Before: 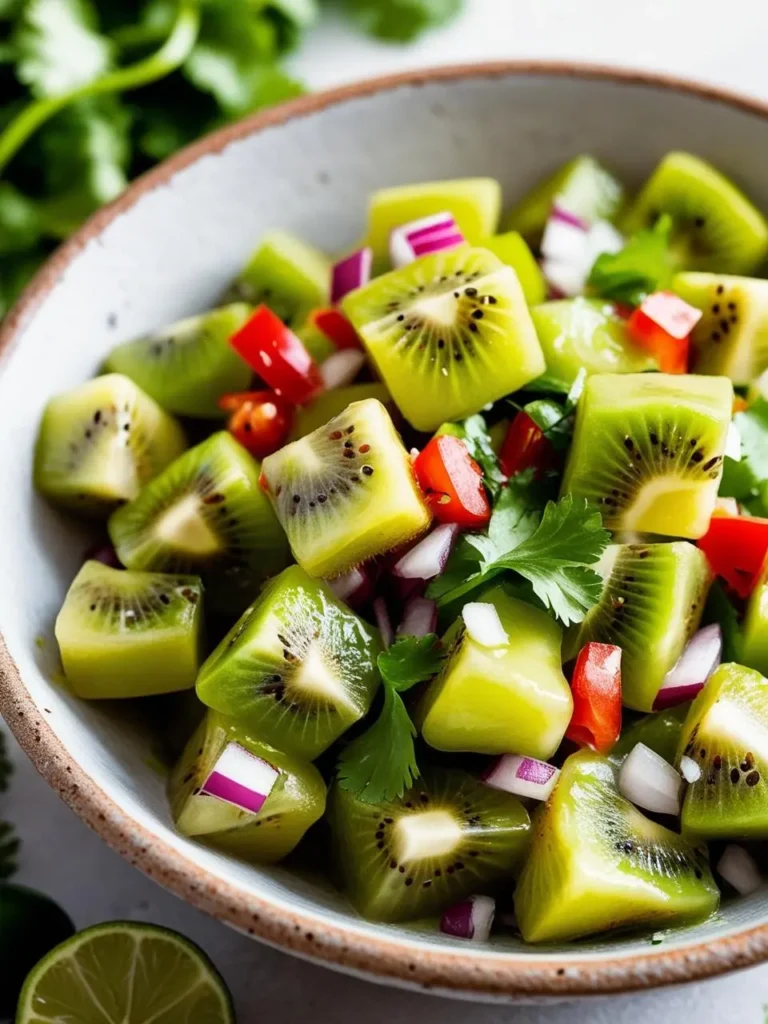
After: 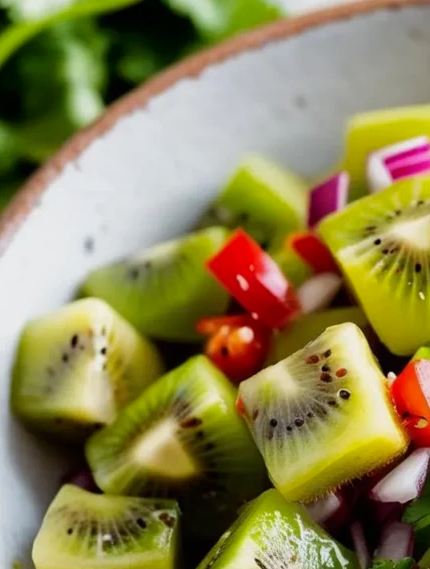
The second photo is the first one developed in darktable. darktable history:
shadows and highlights: shadows -20.48, white point adjustment -2.05, highlights -35.03
crop and rotate: left 3.056%, top 7.51%, right 40.846%, bottom 36.842%
